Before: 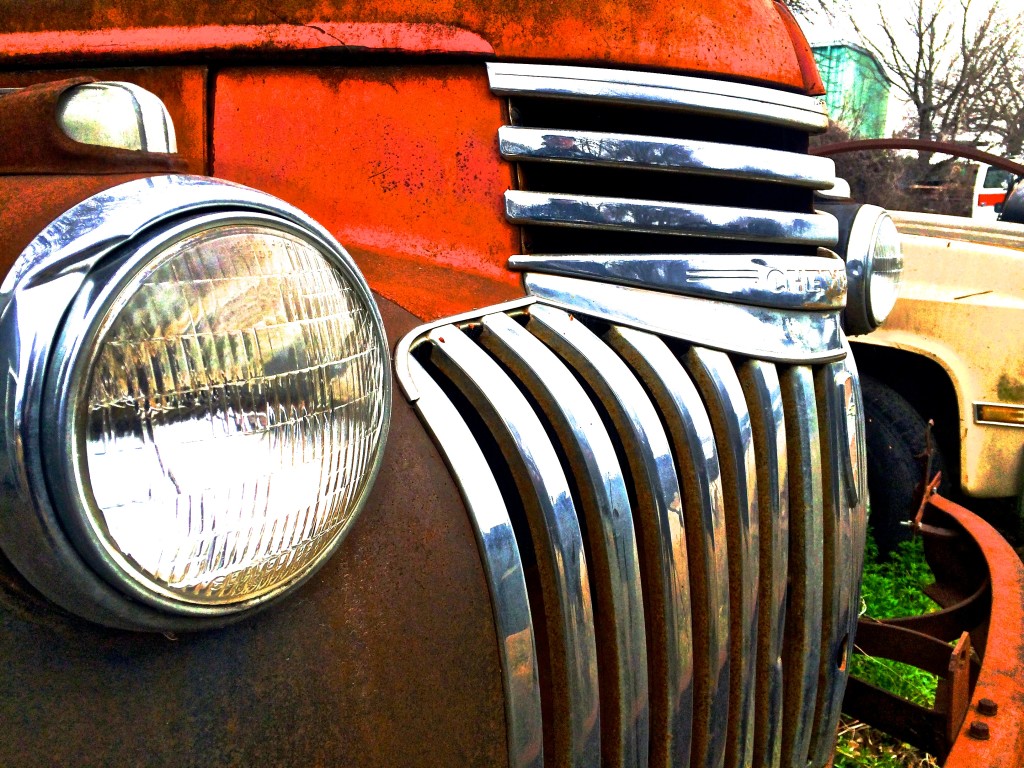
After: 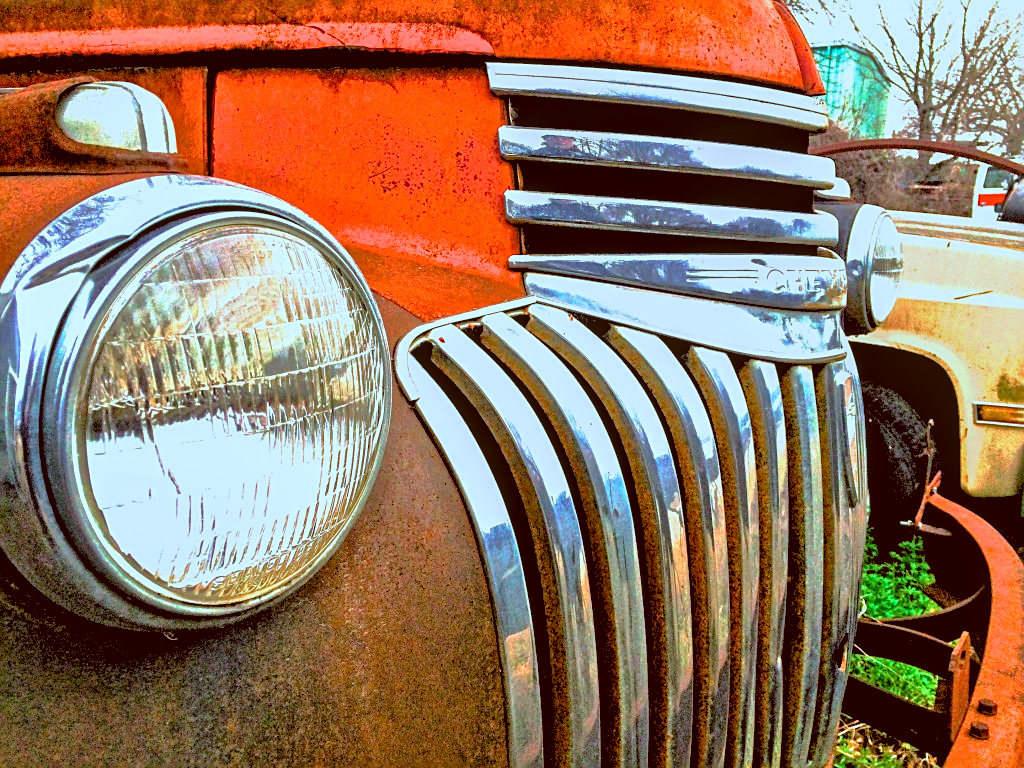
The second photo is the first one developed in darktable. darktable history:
color correction: highlights a* -14.62, highlights b* -16.22, shadows a* 10.12, shadows b* 29.4
tone equalizer: -7 EV 0.15 EV, -6 EV 0.6 EV, -5 EV 1.15 EV, -4 EV 1.33 EV, -3 EV 1.15 EV, -2 EV 0.6 EV, -1 EV 0.15 EV, mask exposure compensation -0.5 EV
local contrast: on, module defaults
sharpen: radius 2.167, amount 0.381, threshold 0
white balance: red 1.05, blue 1.072
rgb levels: preserve colors sum RGB, levels [[0.038, 0.433, 0.934], [0, 0.5, 1], [0, 0.5, 1]]
